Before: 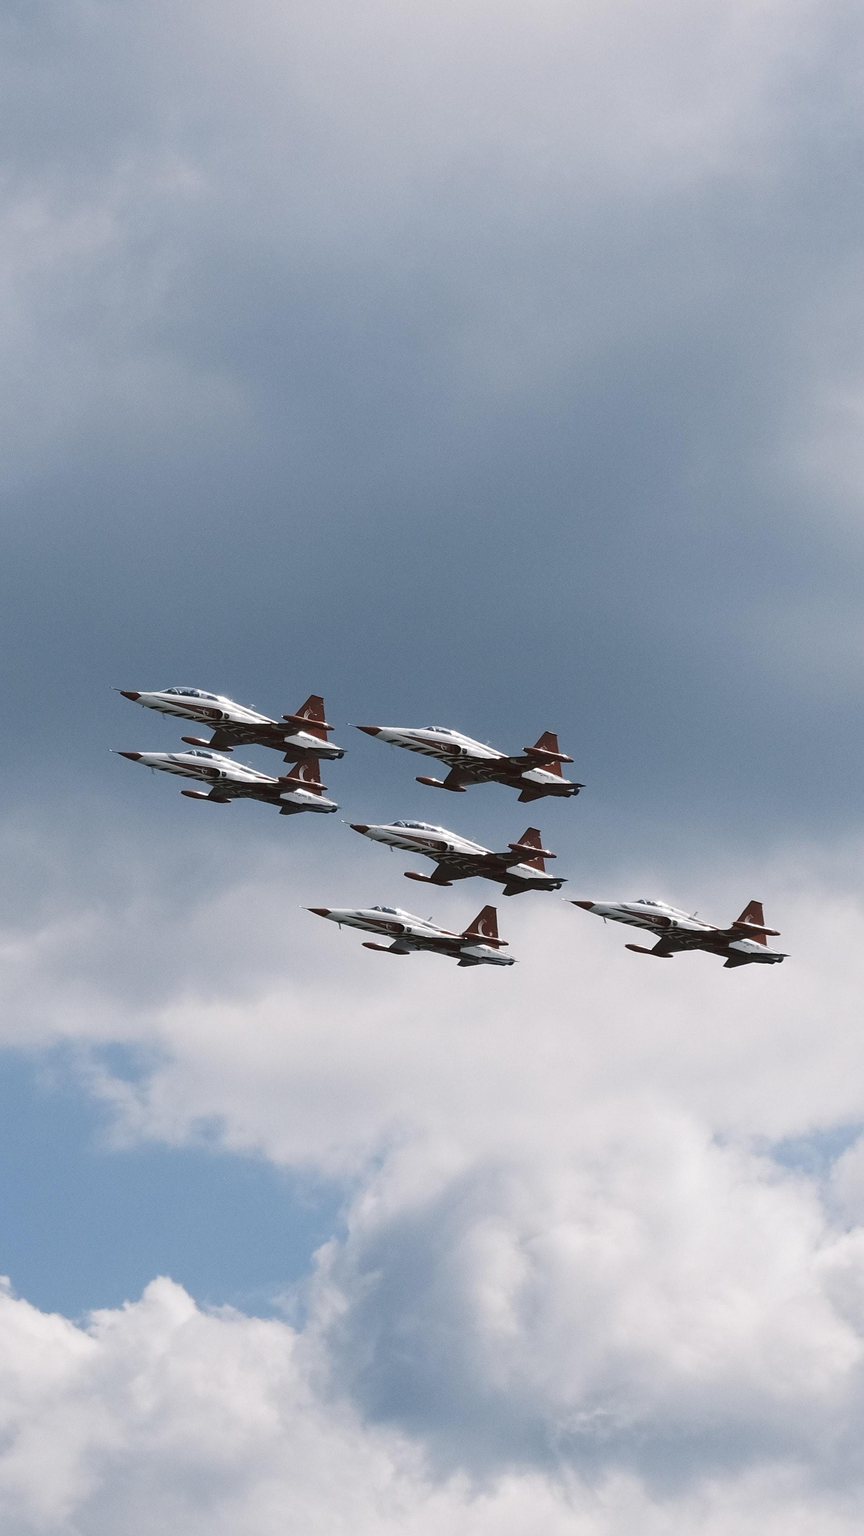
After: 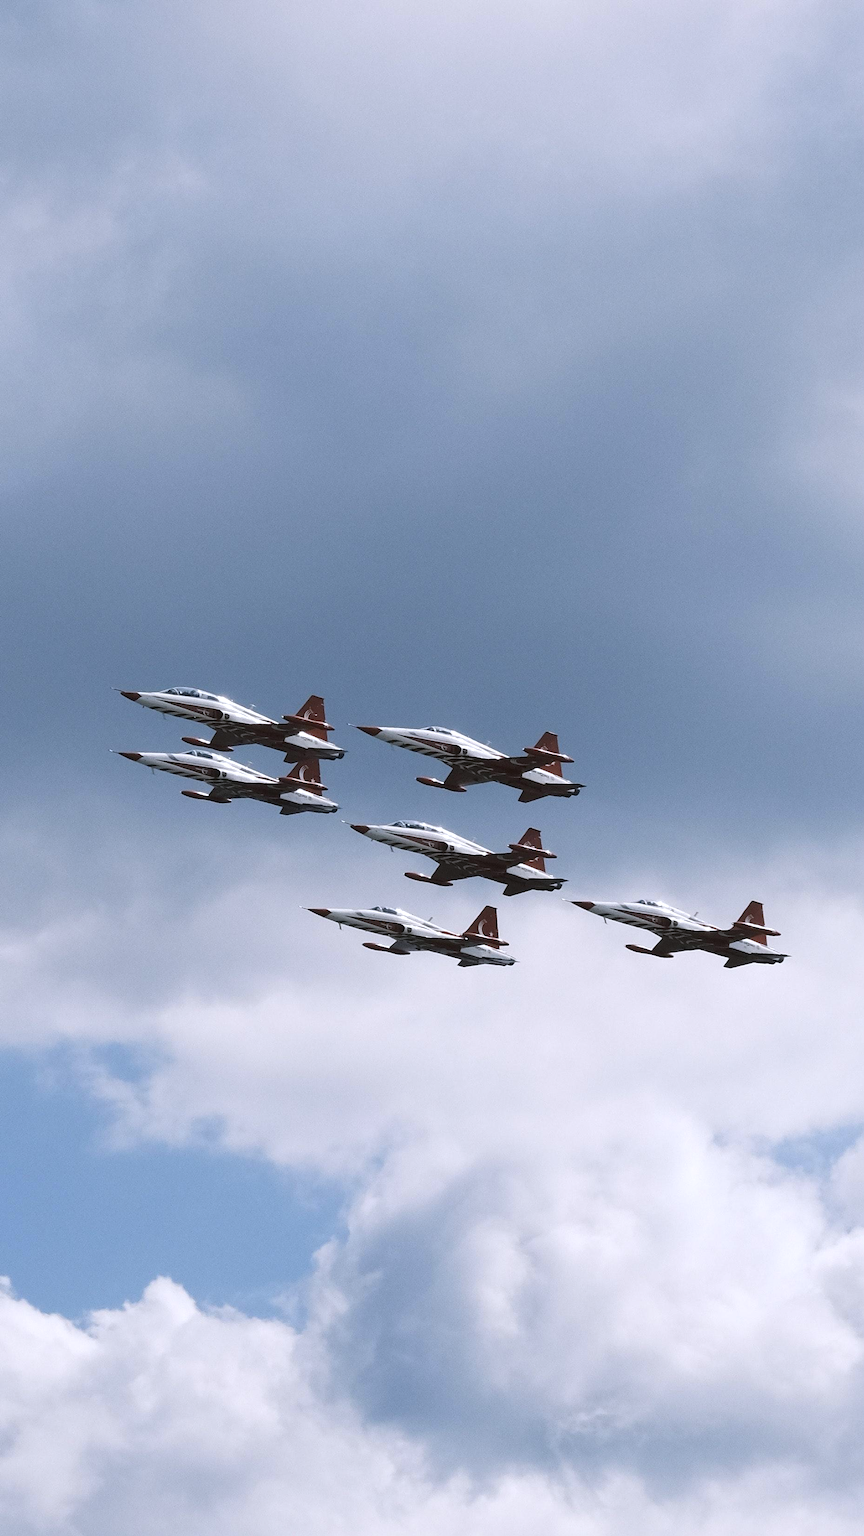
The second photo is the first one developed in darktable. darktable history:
exposure: exposure 0.178 EV, compensate exposure bias true, compensate highlight preservation false
white balance: red 0.984, blue 1.059
